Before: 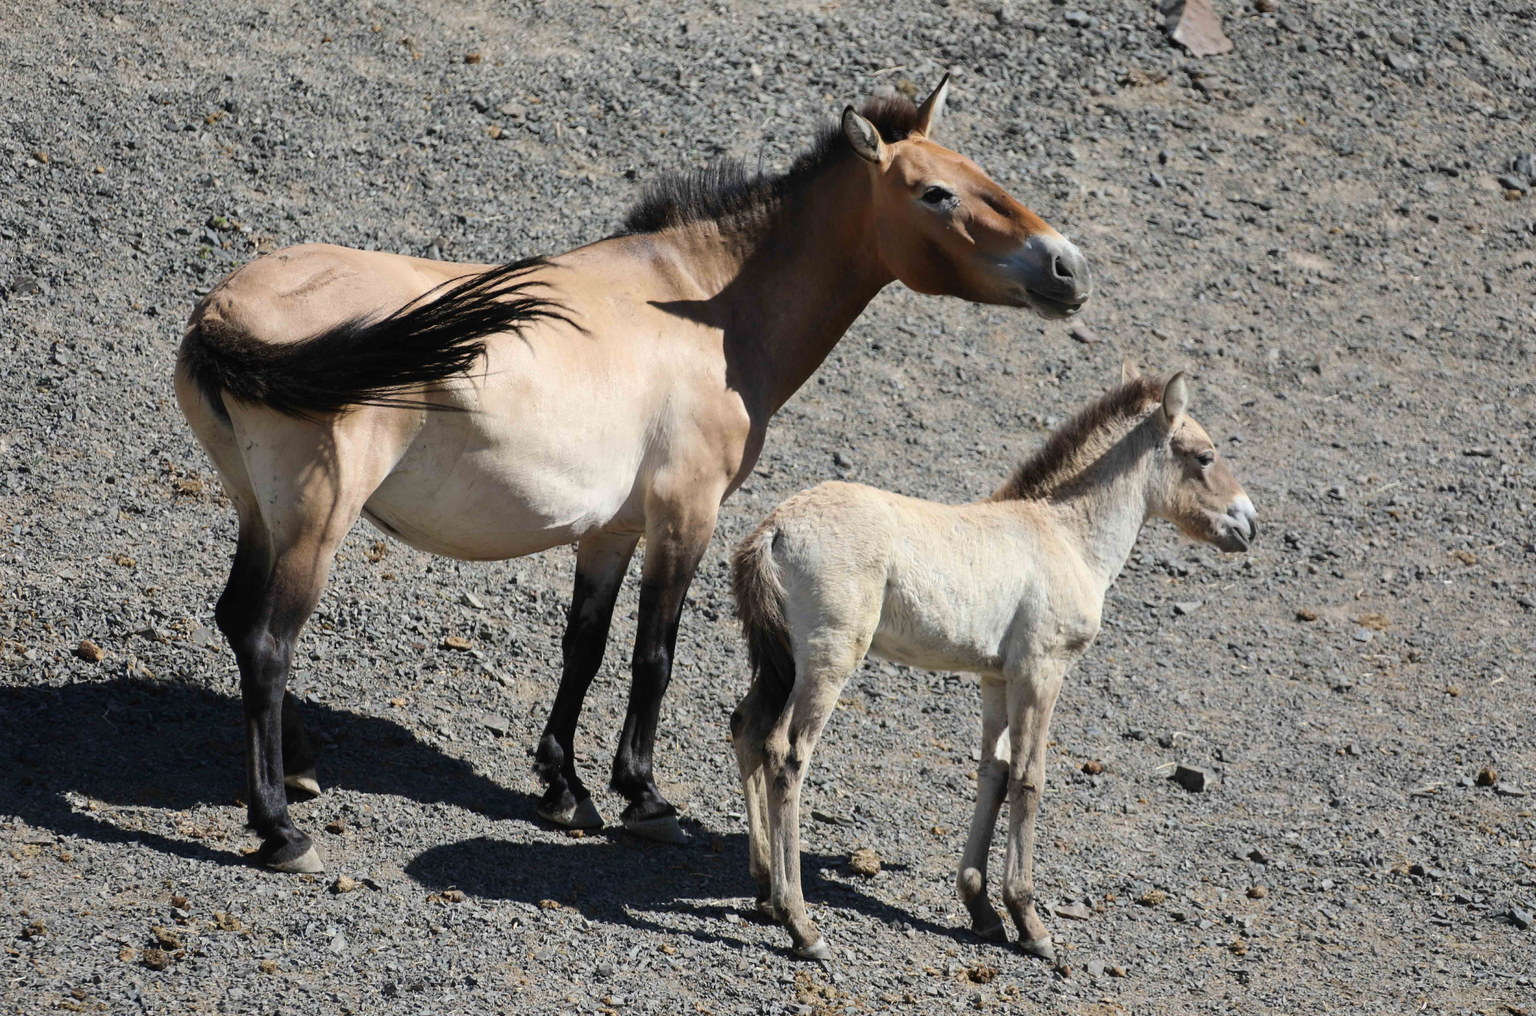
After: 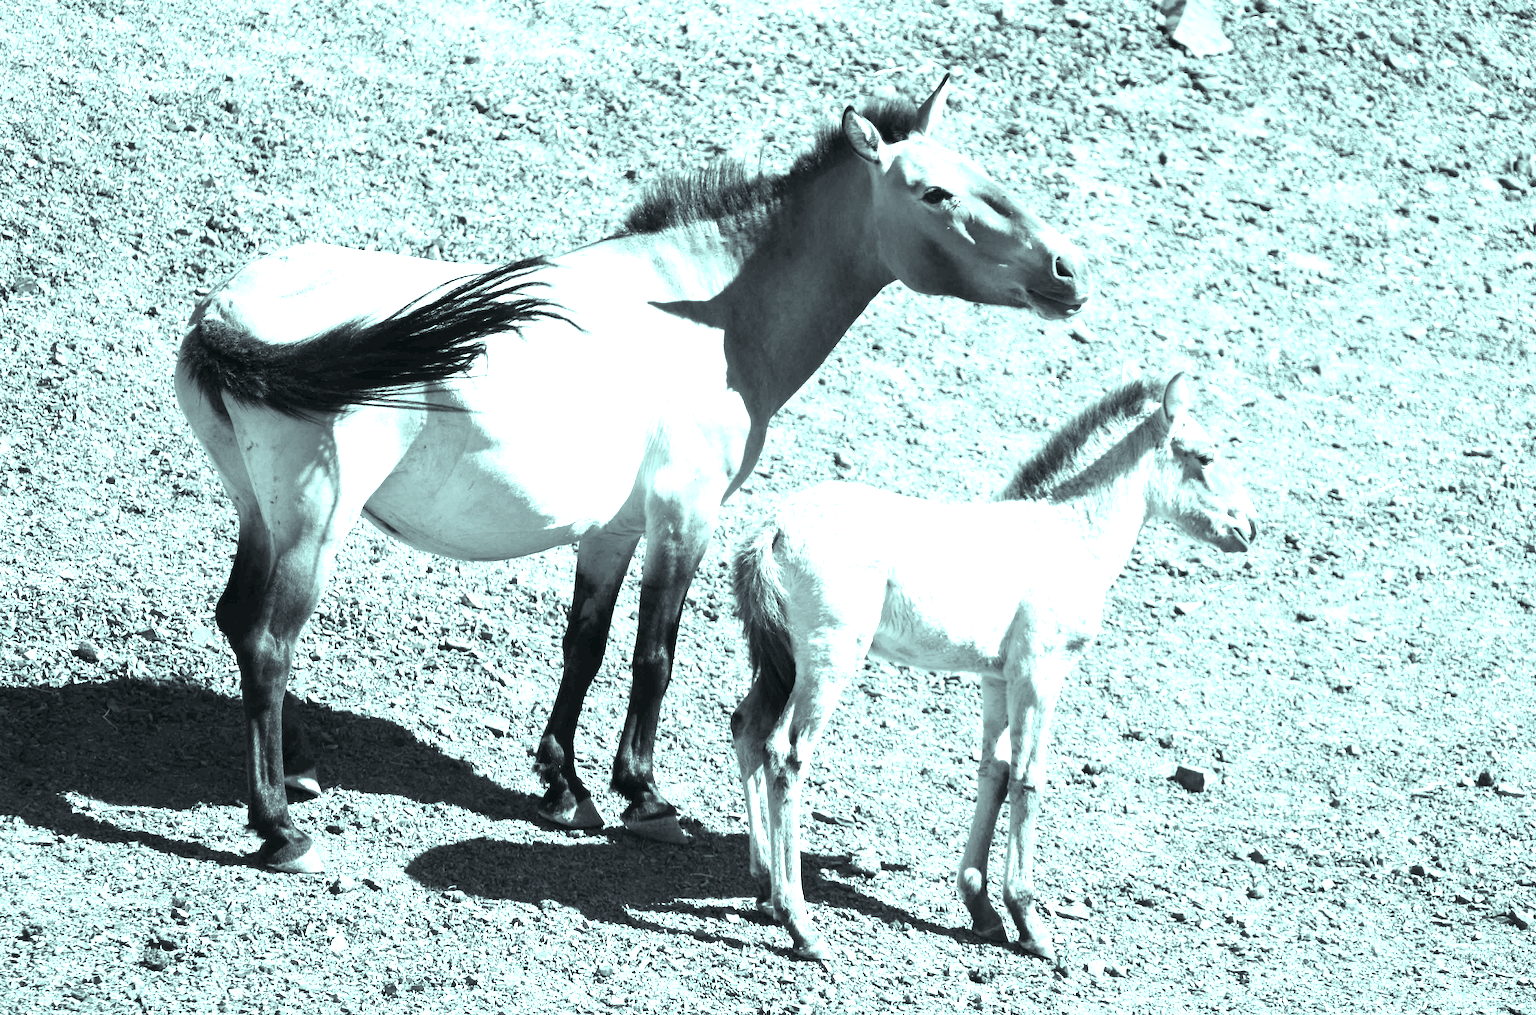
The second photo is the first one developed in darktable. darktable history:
exposure: black level correction 0.001, exposure 1.646 EV, compensate exposure bias true, compensate highlight preservation false
color balance: mode lift, gamma, gain (sRGB), lift [0.997, 0.979, 1.021, 1.011], gamma [1, 1.084, 0.916, 0.998], gain [1, 0.87, 1.13, 1.101], contrast 4.55%, contrast fulcrum 38.24%, output saturation 104.09%
color calibration: output gray [0.714, 0.278, 0, 0], illuminant same as pipeline (D50), adaptation none (bypass)
